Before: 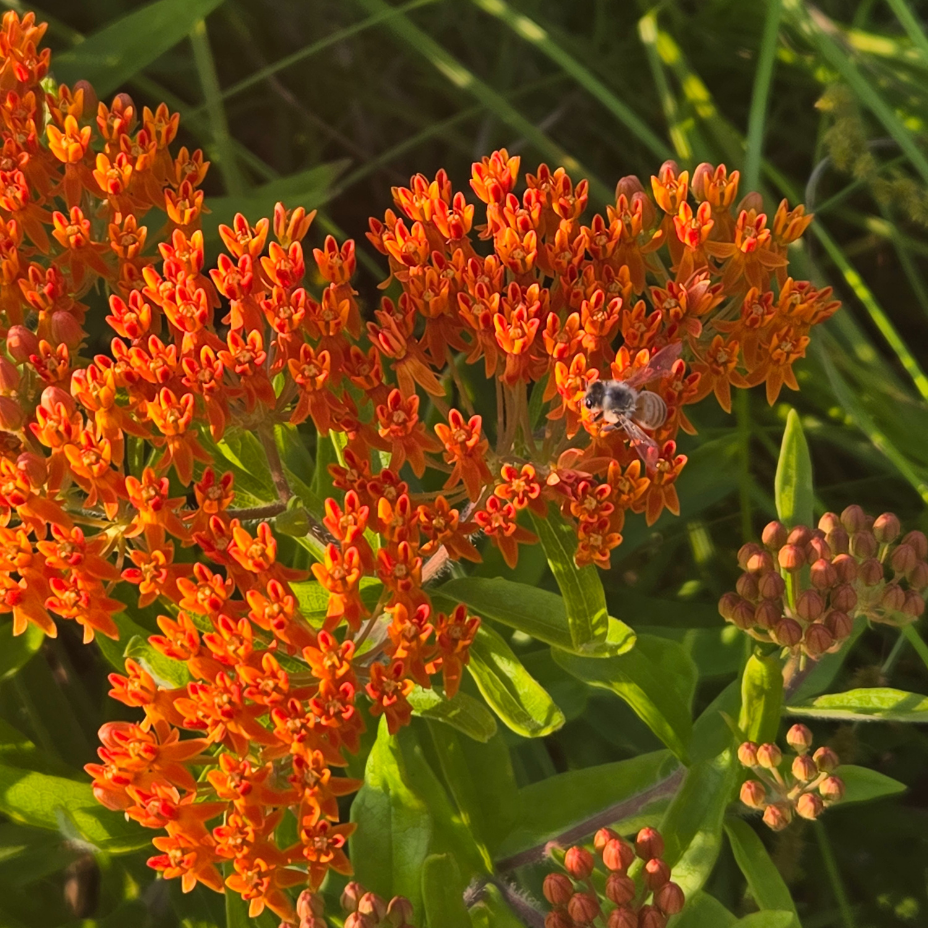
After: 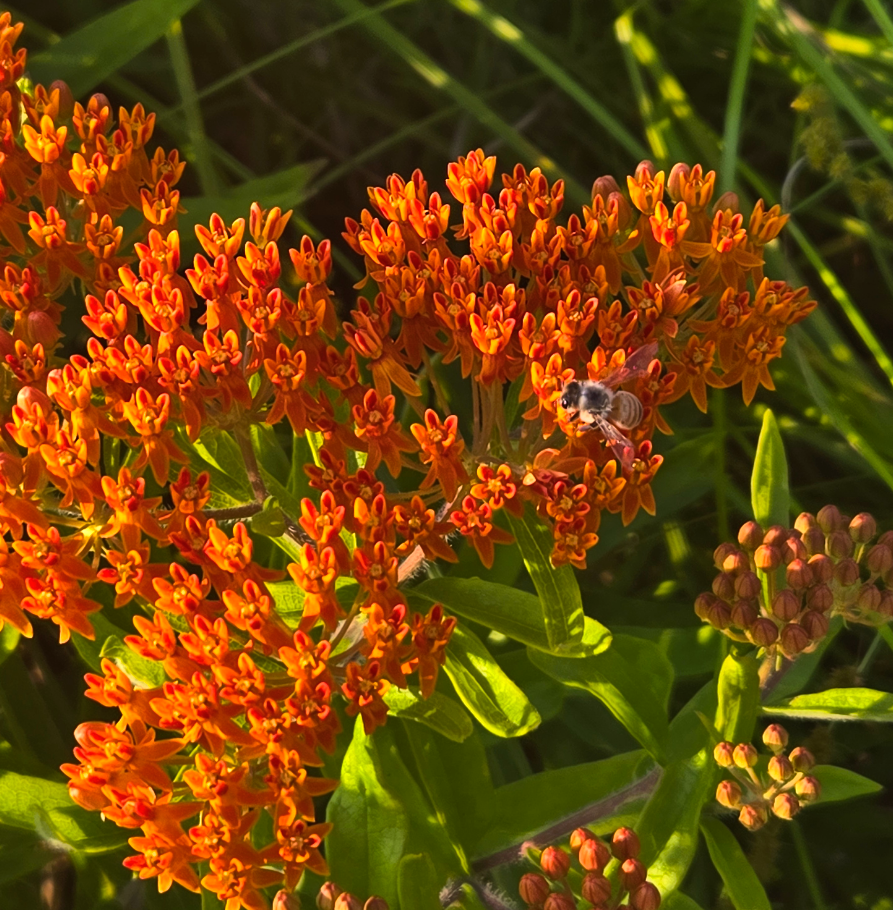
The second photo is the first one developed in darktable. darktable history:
crop and rotate: left 2.64%, right 1.122%, bottom 1.885%
color balance rgb: linear chroma grading › global chroma 0.369%, perceptual saturation grading › global saturation 5.553%, perceptual brilliance grading › highlights 13.949%, perceptual brilliance grading › shadows -18.81%, global vibrance 20%
